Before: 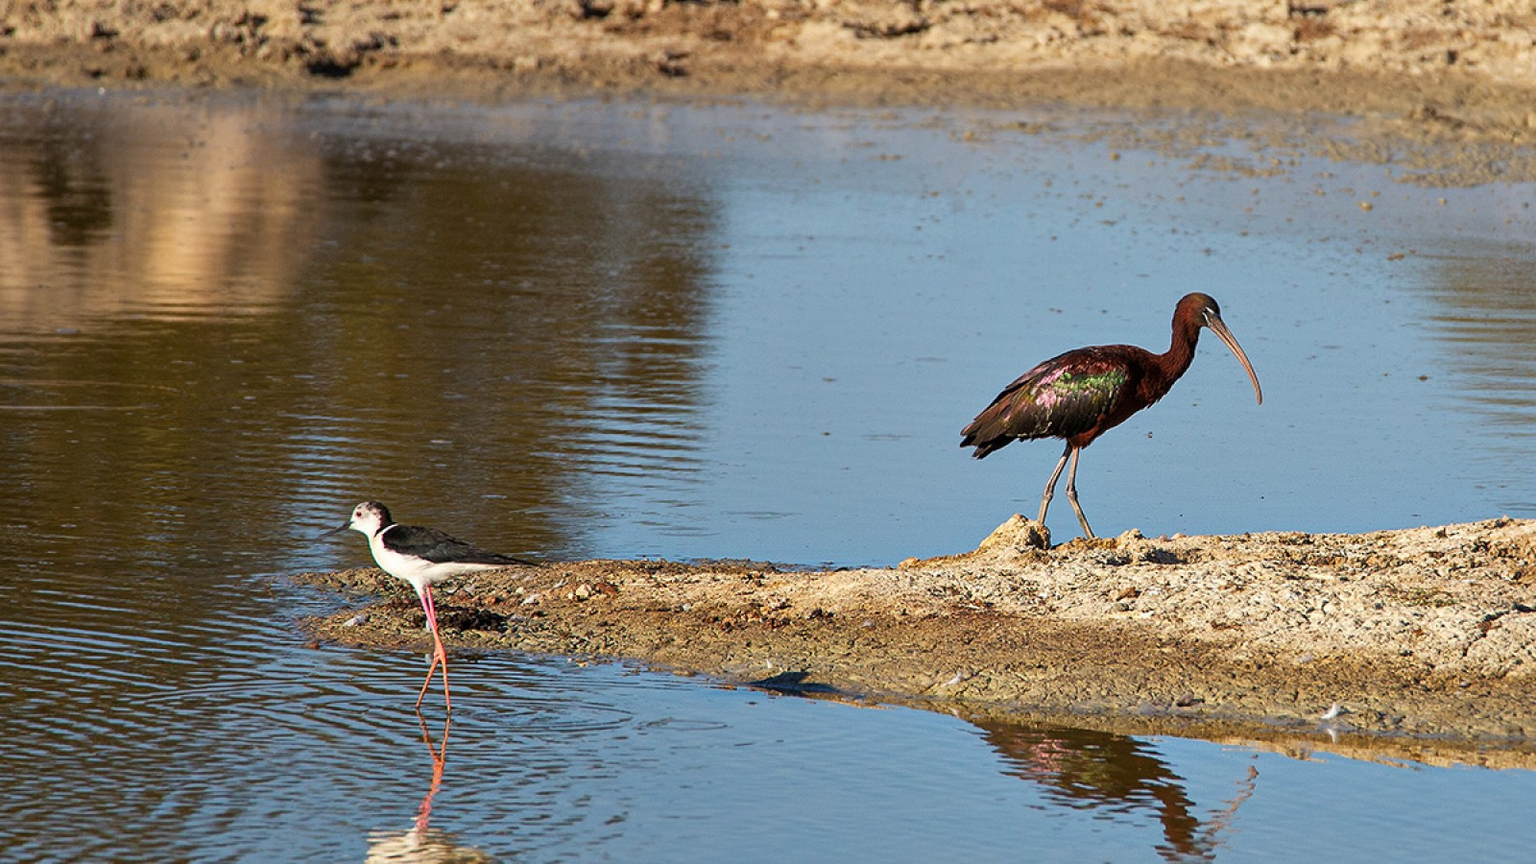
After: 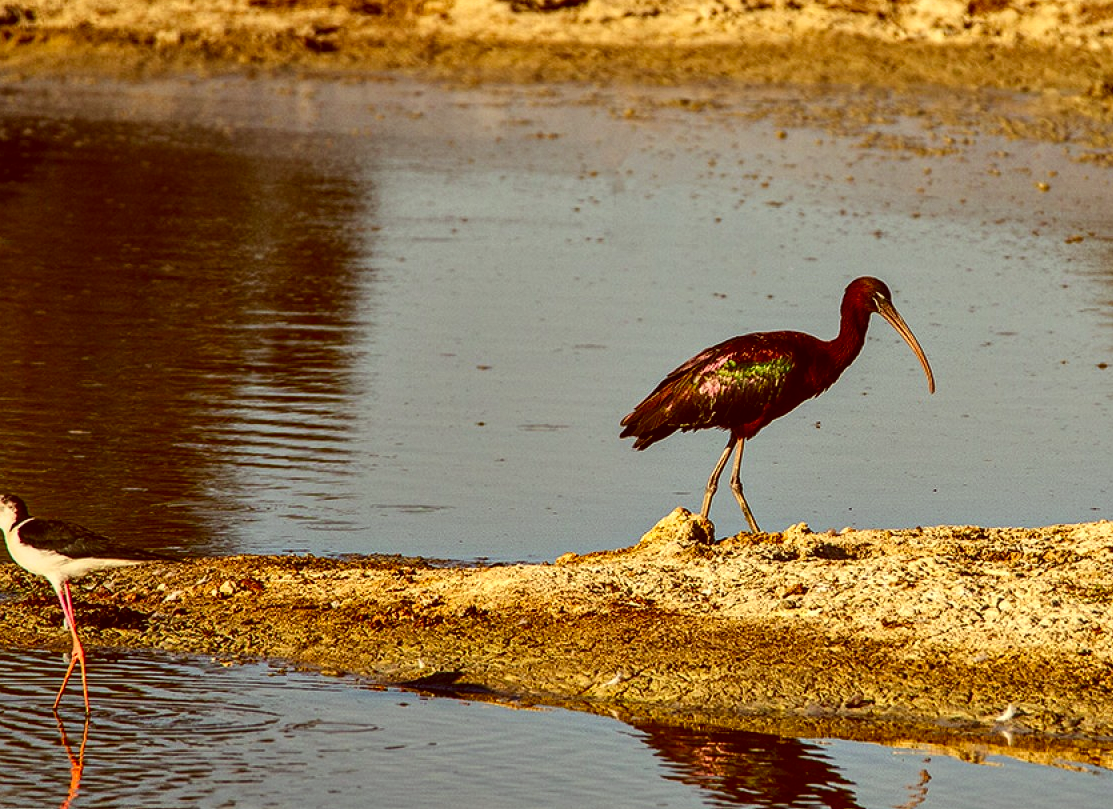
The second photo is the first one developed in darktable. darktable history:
contrast brightness saturation: contrast 0.186, brightness -0.108, saturation 0.215
crop and rotate: left 23.792%, top 3.112%, right 6.611%, bottom 6.952%
color correction: highlights a* 1.21, highlights b* 24.19, shadows a* 16.29, shadows b* 24.32
local contrast: on, module defaults
